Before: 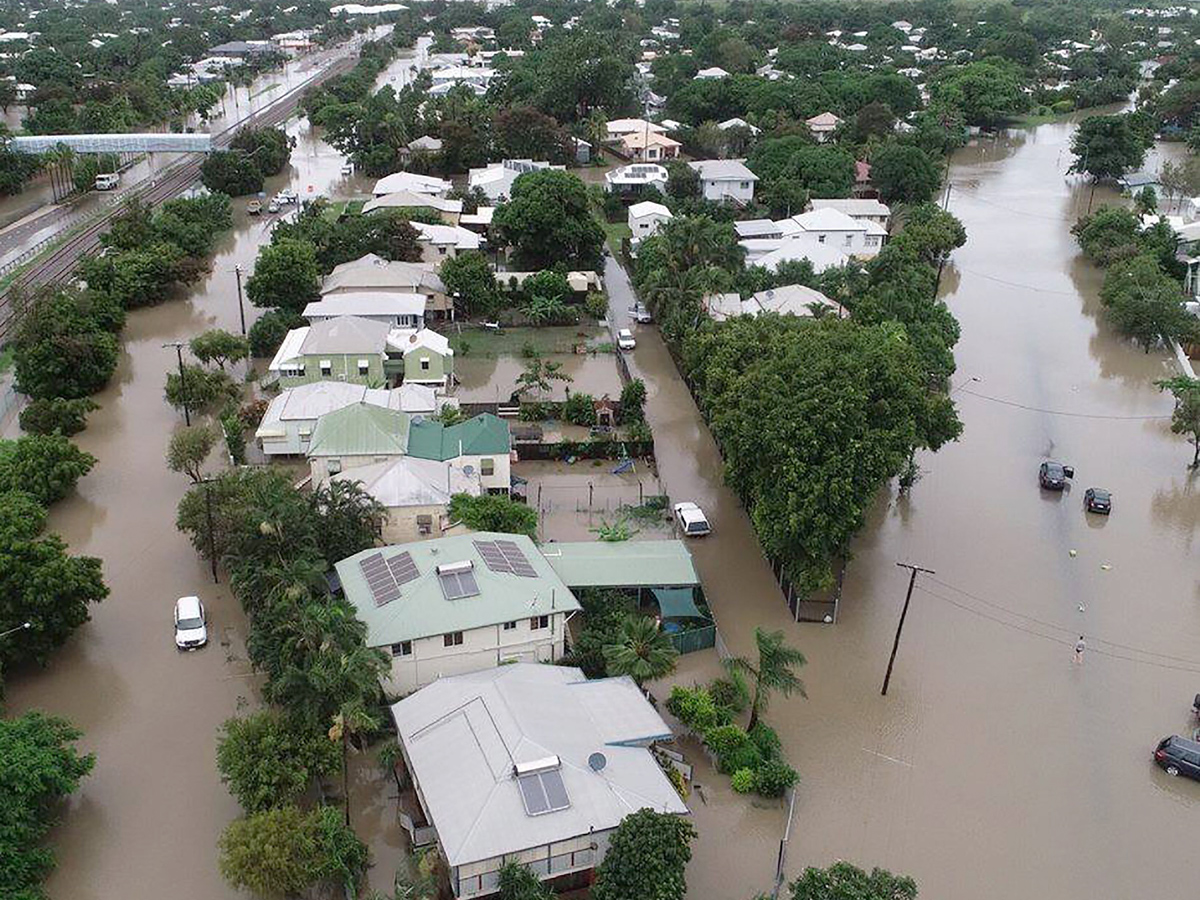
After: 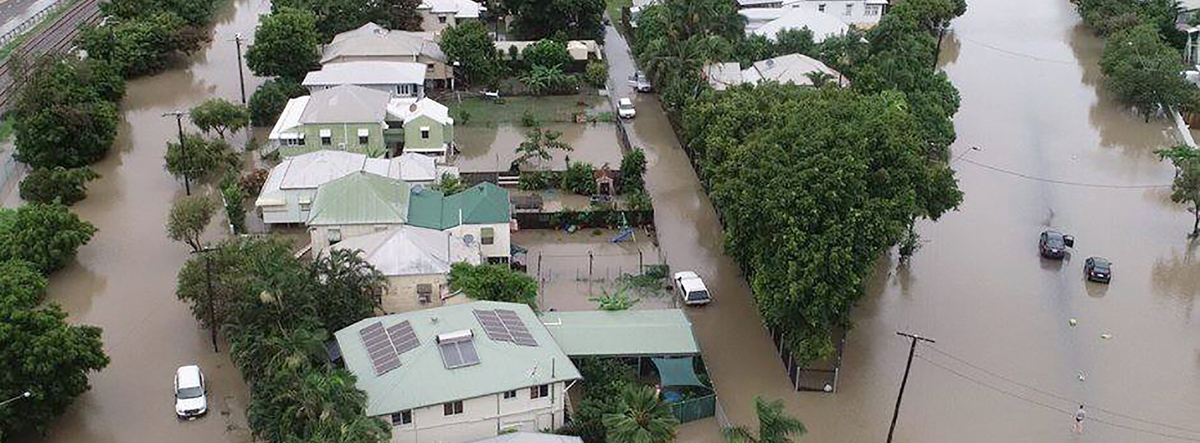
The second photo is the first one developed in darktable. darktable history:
crop and rotate: top 25.772%, bottom 24.981%
